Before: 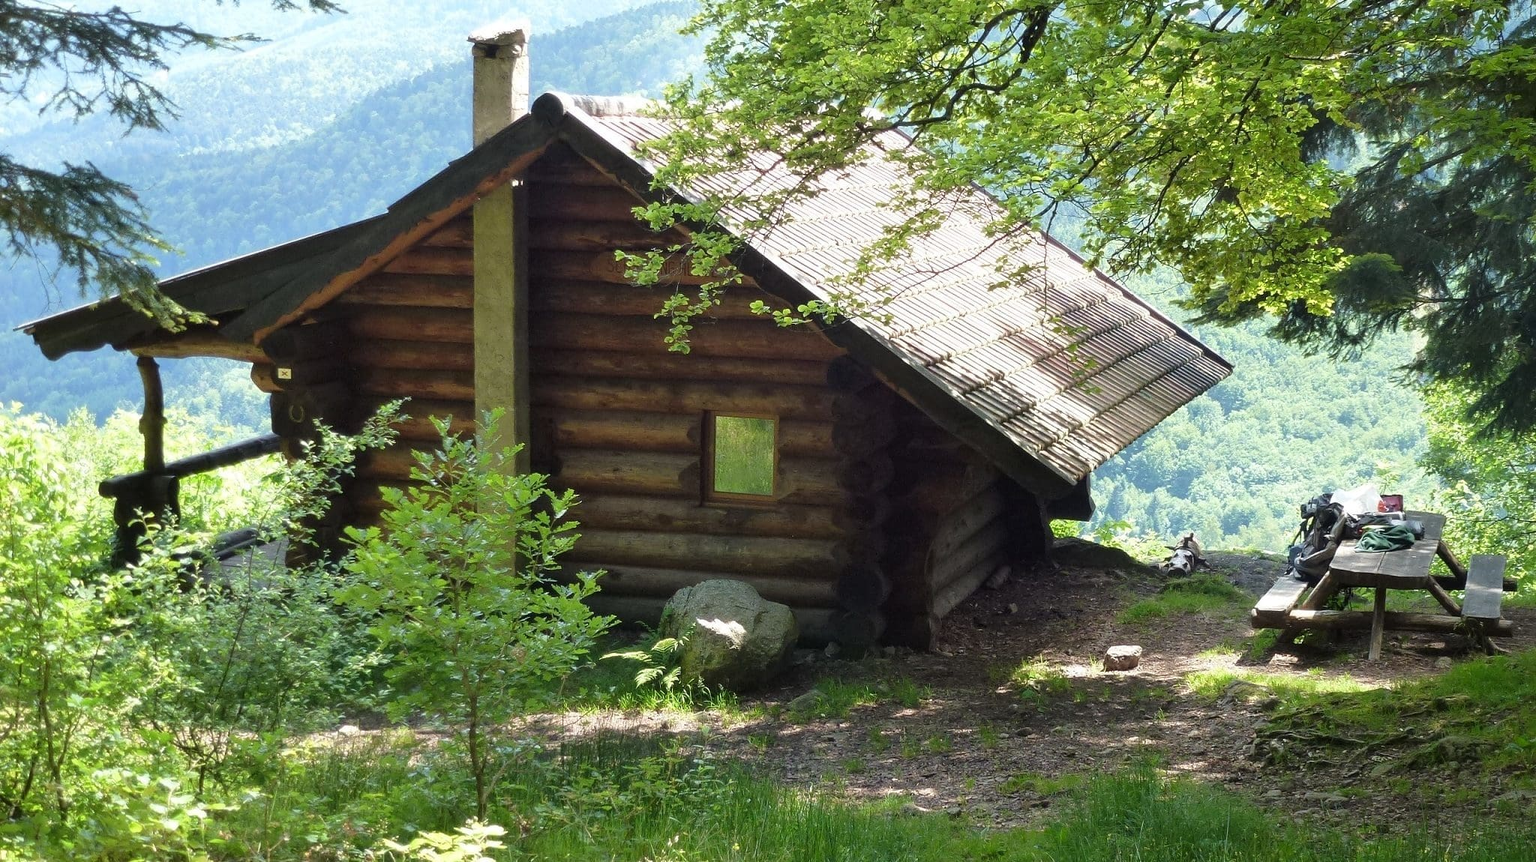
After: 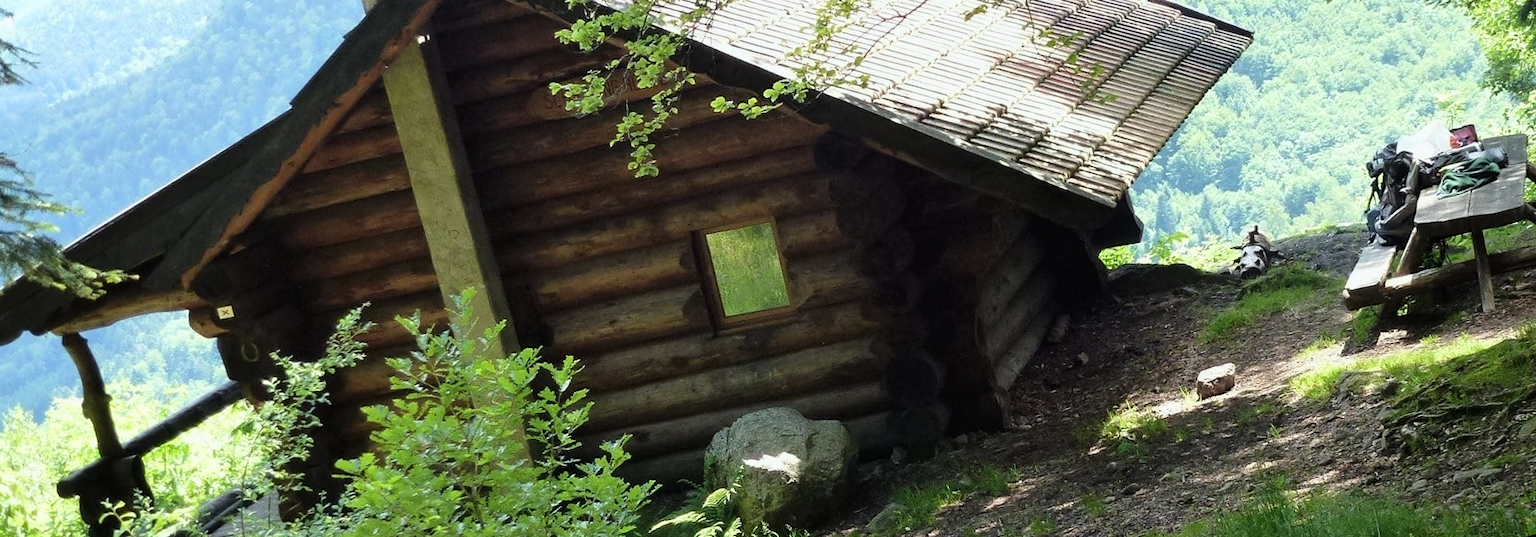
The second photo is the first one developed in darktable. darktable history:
tone equalizer: -8 EV -0.417 EV, -7 EV -0.389 EV, -6 EV -0.333 EV, -5 EV -0.222 EV, -3 EV 0.222 EV, -2 EV 0.333 EV, -1 EV 0.389 EV, +0 EV 0.417 EV, edges refinement/feathering 500, mask exposure compensation -1.57 EV, preserve details no
white balance: red 0.978, blue 0.999
filmic rgb: black relative exposure -11.35 EV, white relative exposure 3.22 EV, hardness 6.76, color science v6 (2022)
crop and rotate: top 15.774%, bottom 5.506%
rotate and perspective: rotation -14.8°, crop left 0.1, crop right 0.903, crop top 0.25, crop bottom 0.748
